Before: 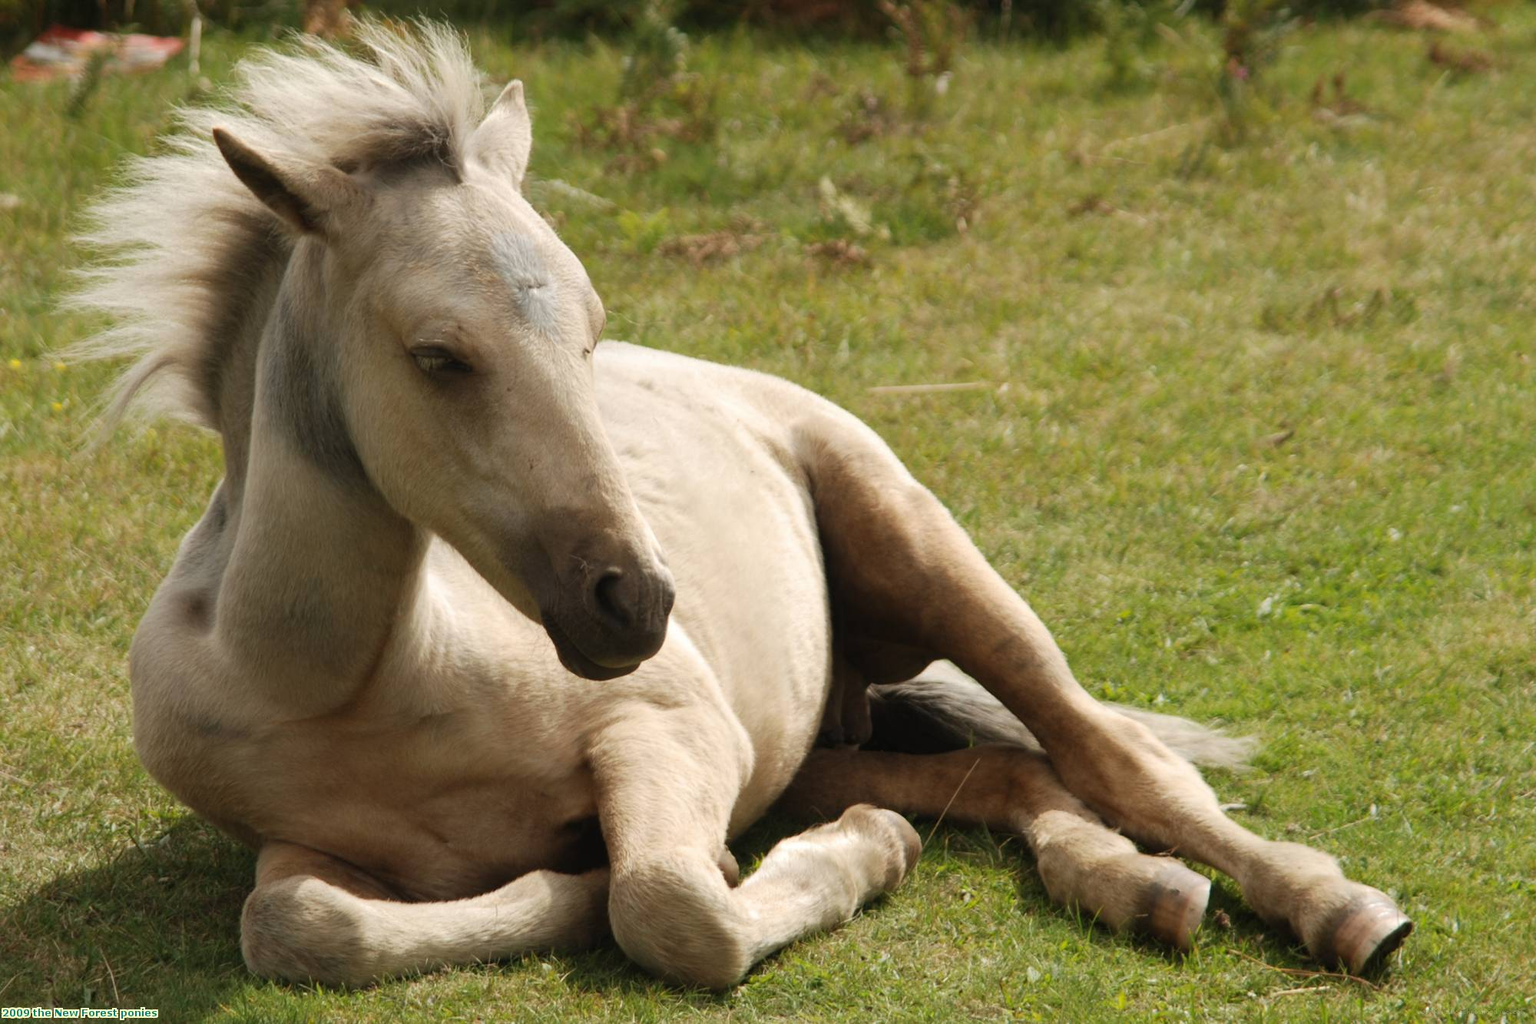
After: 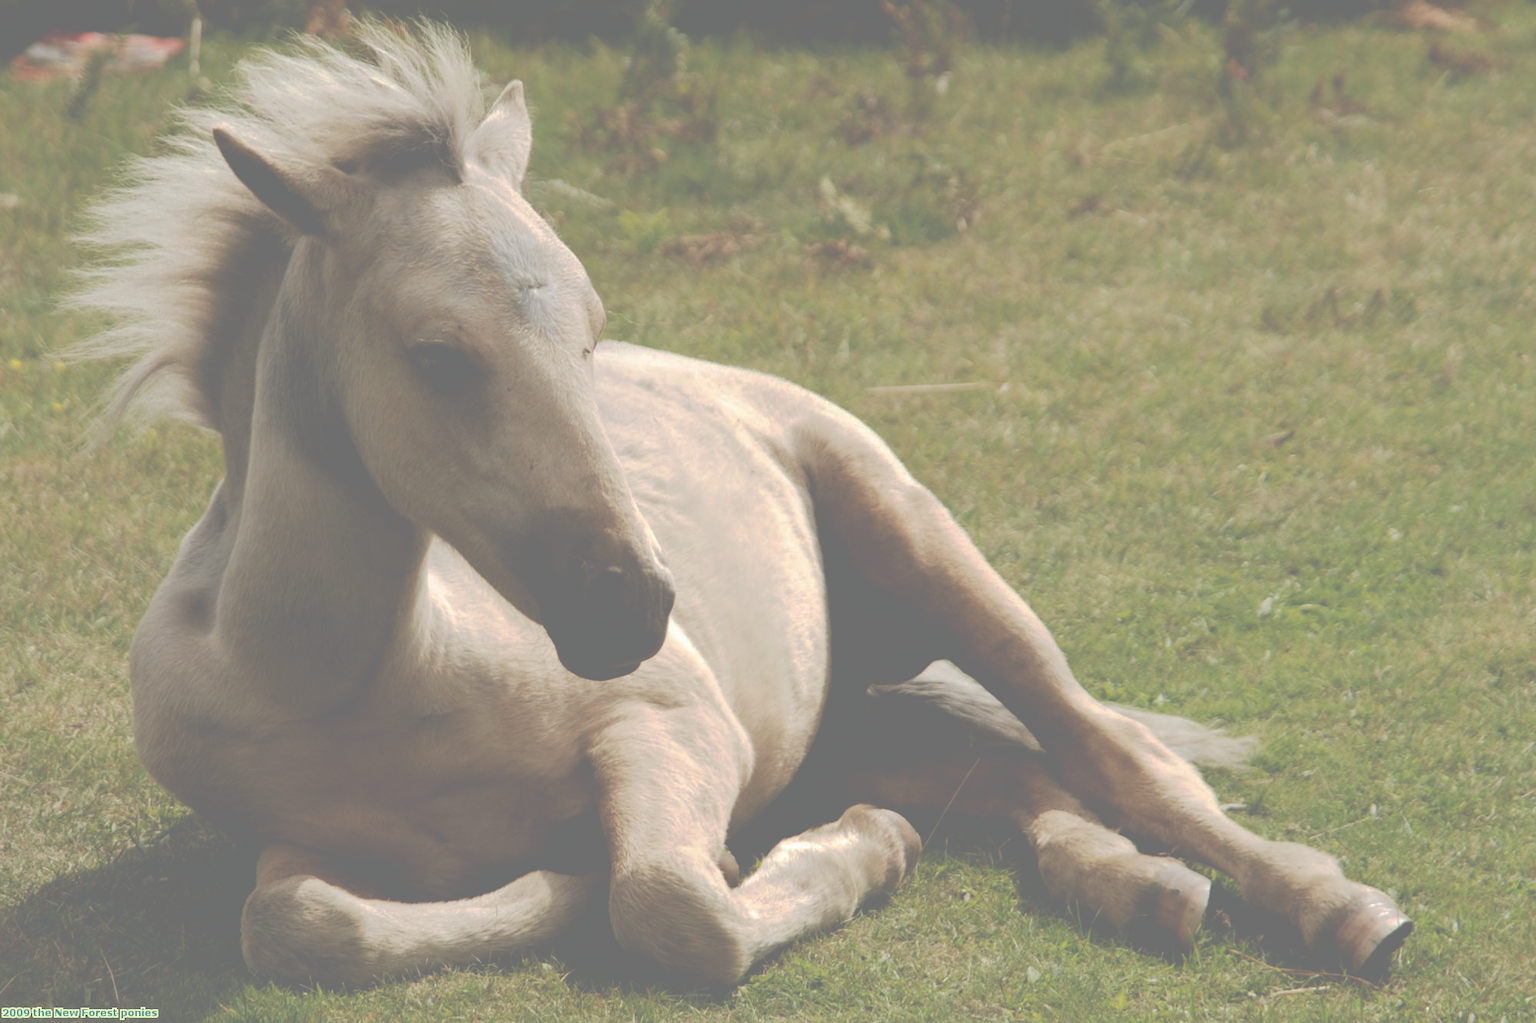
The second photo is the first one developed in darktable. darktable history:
tone curve: curves: ch0 [(0, 0) (0.003, 0.464) (0.011, 0.464) (0.025, 0.464) (0.044, 0.464) (0.069, 0.464) (0.1, 0.463) (0.136, 0.463) (0.177, 0.464) (0.224, 0.469) (0.277, 0.482) (0.335, 0.501) (0.399, 0.53) (0.468, 0.567) (0.543, 0.61) (0.623, 0.663) (0.709, 0.718) (0.801, 0.779) (0.898, 0.842) (1, 1)], preserve colors none
